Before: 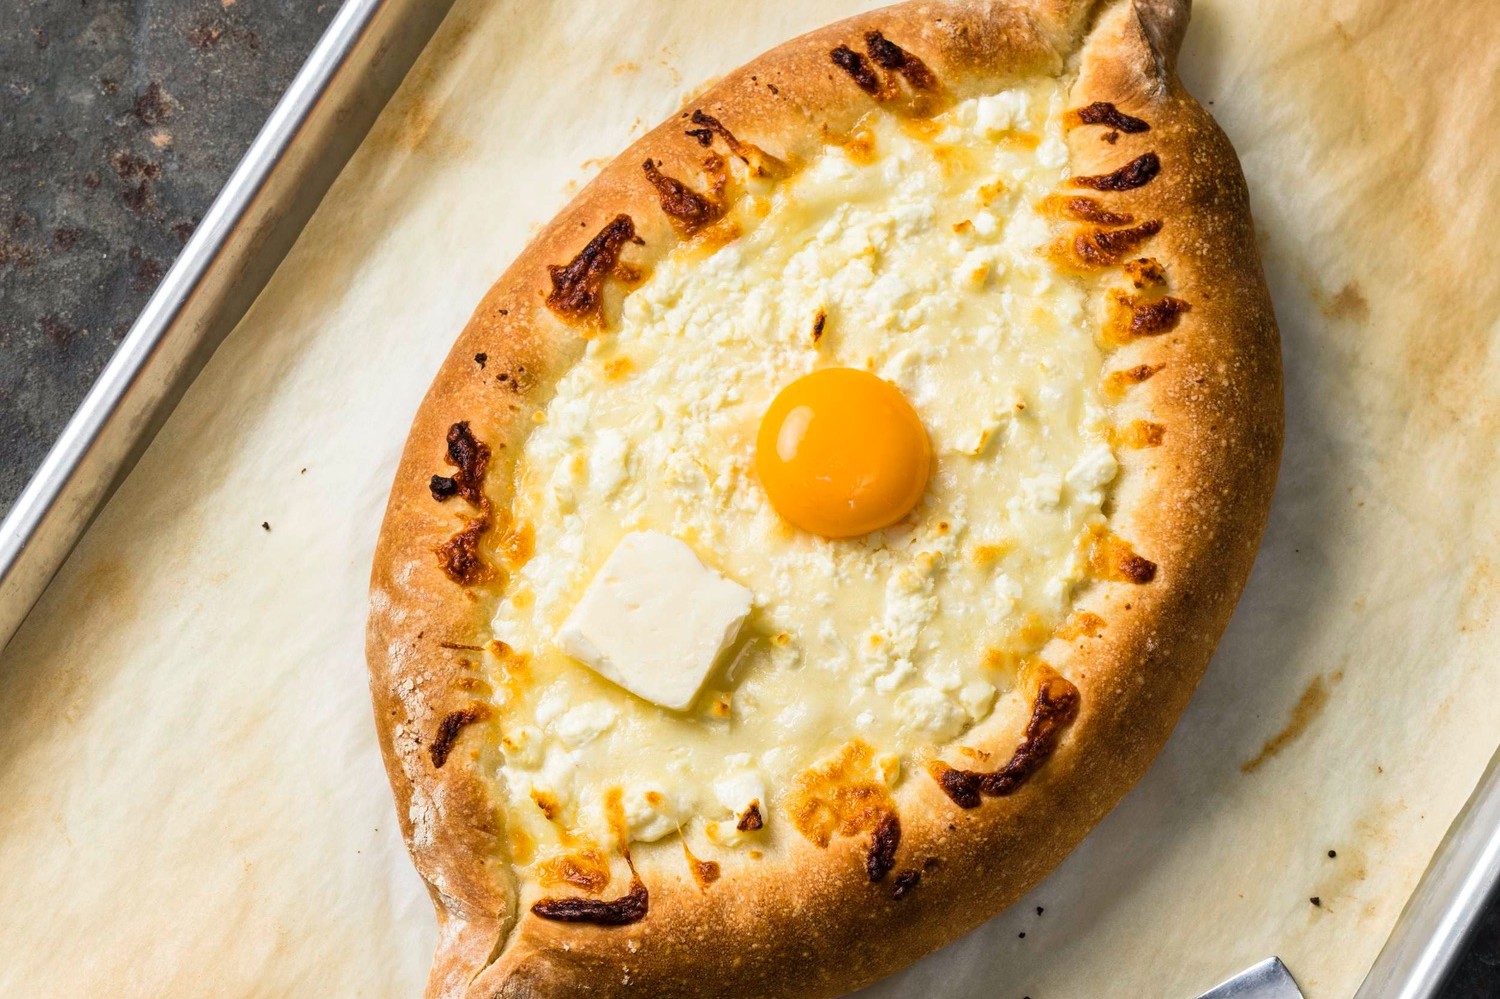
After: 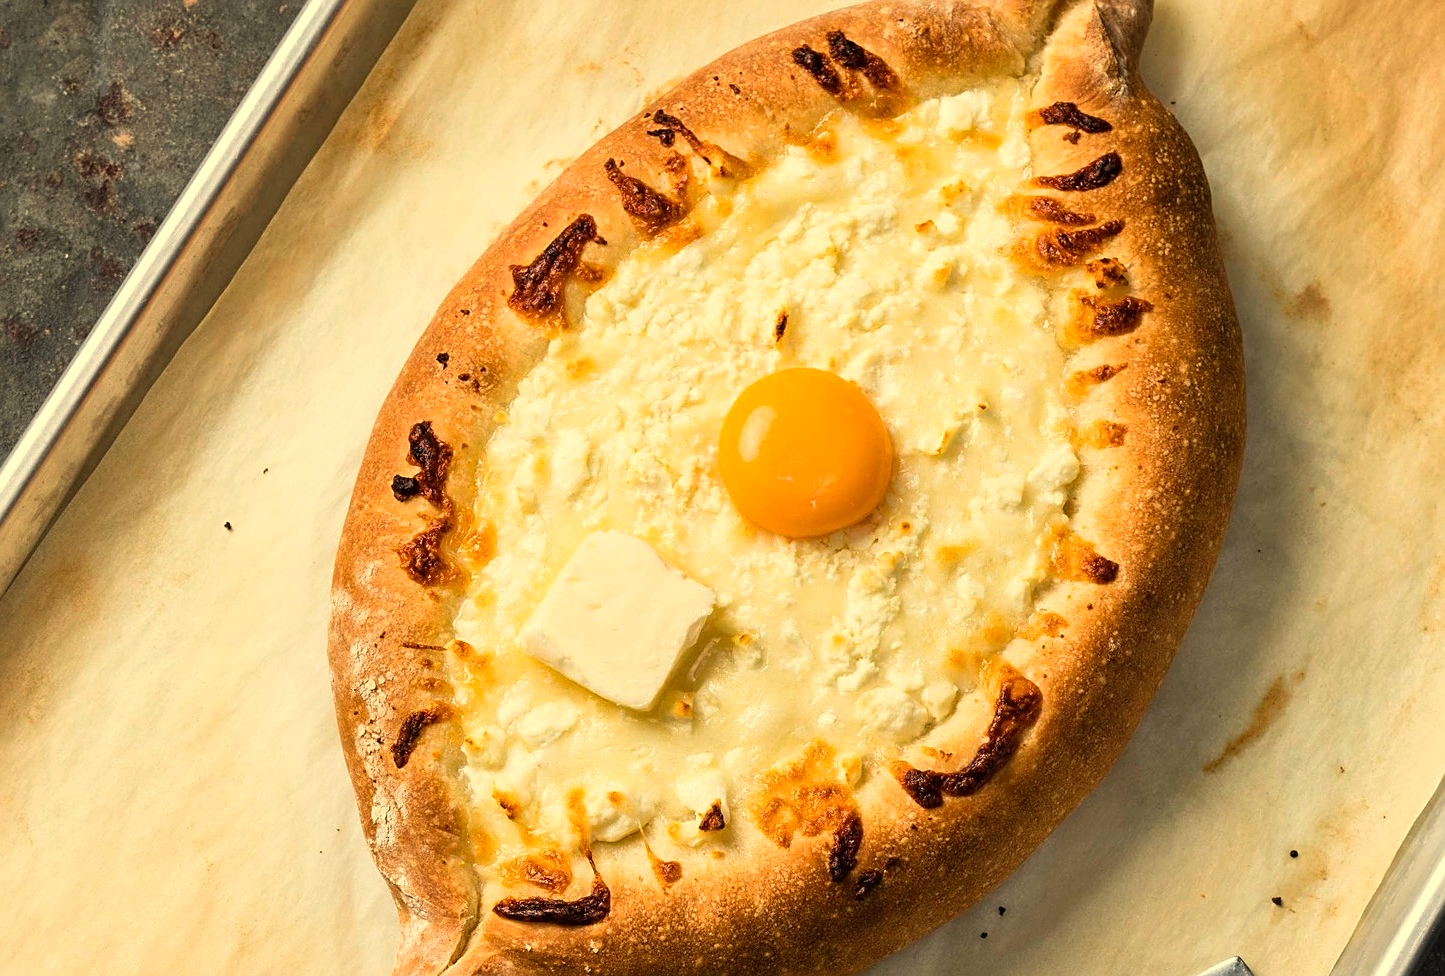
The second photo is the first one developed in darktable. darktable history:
crop and rotate: left 2.536%, right 1.107%, bottom 2.246%
white balance: red 1.08, blue 0.791
sharpen: on, module defaults
